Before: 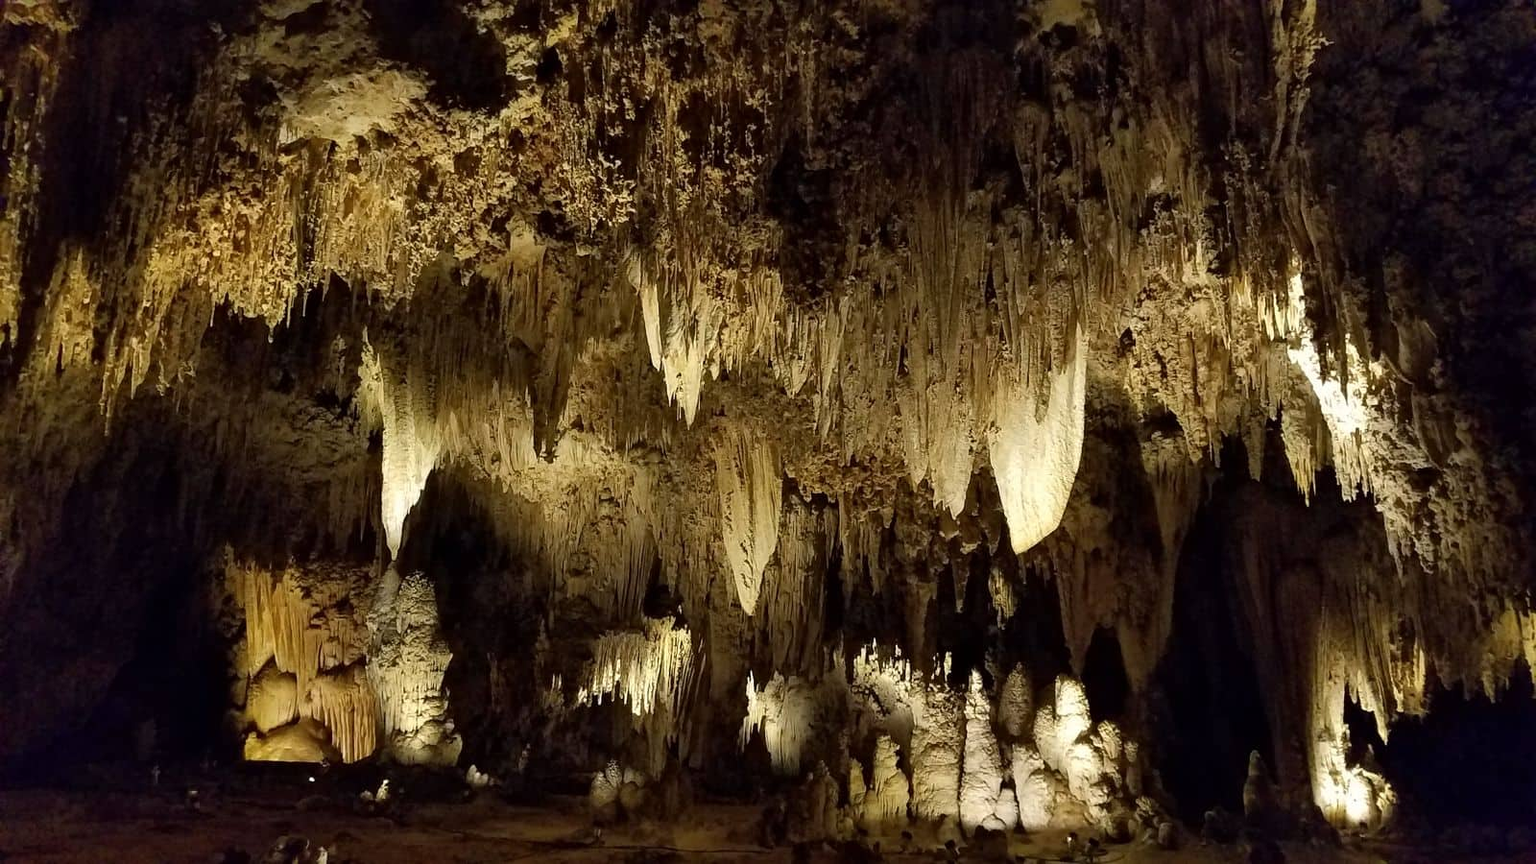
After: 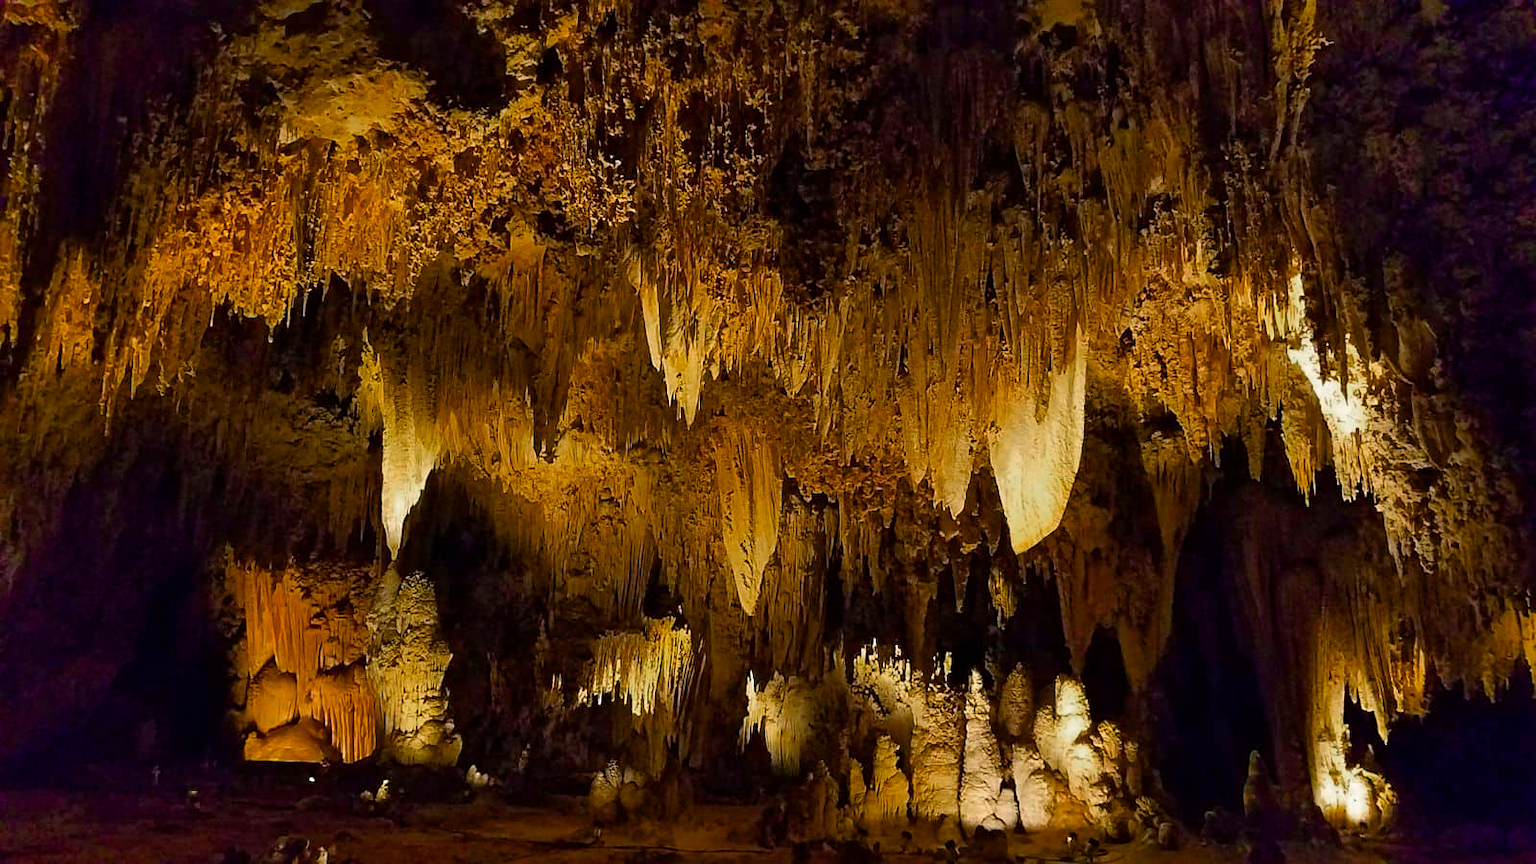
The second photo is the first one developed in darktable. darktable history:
color zones: curves: ch0 [(0, 0.553) (0.123, 0.58) (0.23, 0.419) (0.468, 0.155) (0.605, 0.132) (0.723, 0.063) (0.833, 0.172) (0.921, 0.468)]; ch1 [(0.025, 0.645) (0.229, 0.584) (0.326, 0.551) (0.537, 0.446) (0.599, 0.911) (0.708, 1) (0.805, 0.944)]; ch2 [(0.086, 0.468) (0.254, 0.464) (0.638, 0.564) (0.702, 0.592) (0.768, 0.564)]
color balance rgb: highlights gain › chroma 0.142%, highlights gain › hue 331.68°, linear chroma grading › global chroma 0.605%, perceptual saturation grading › global saturation 25.42%, global vibrance 33.537%
sharpen: amount 0.2
